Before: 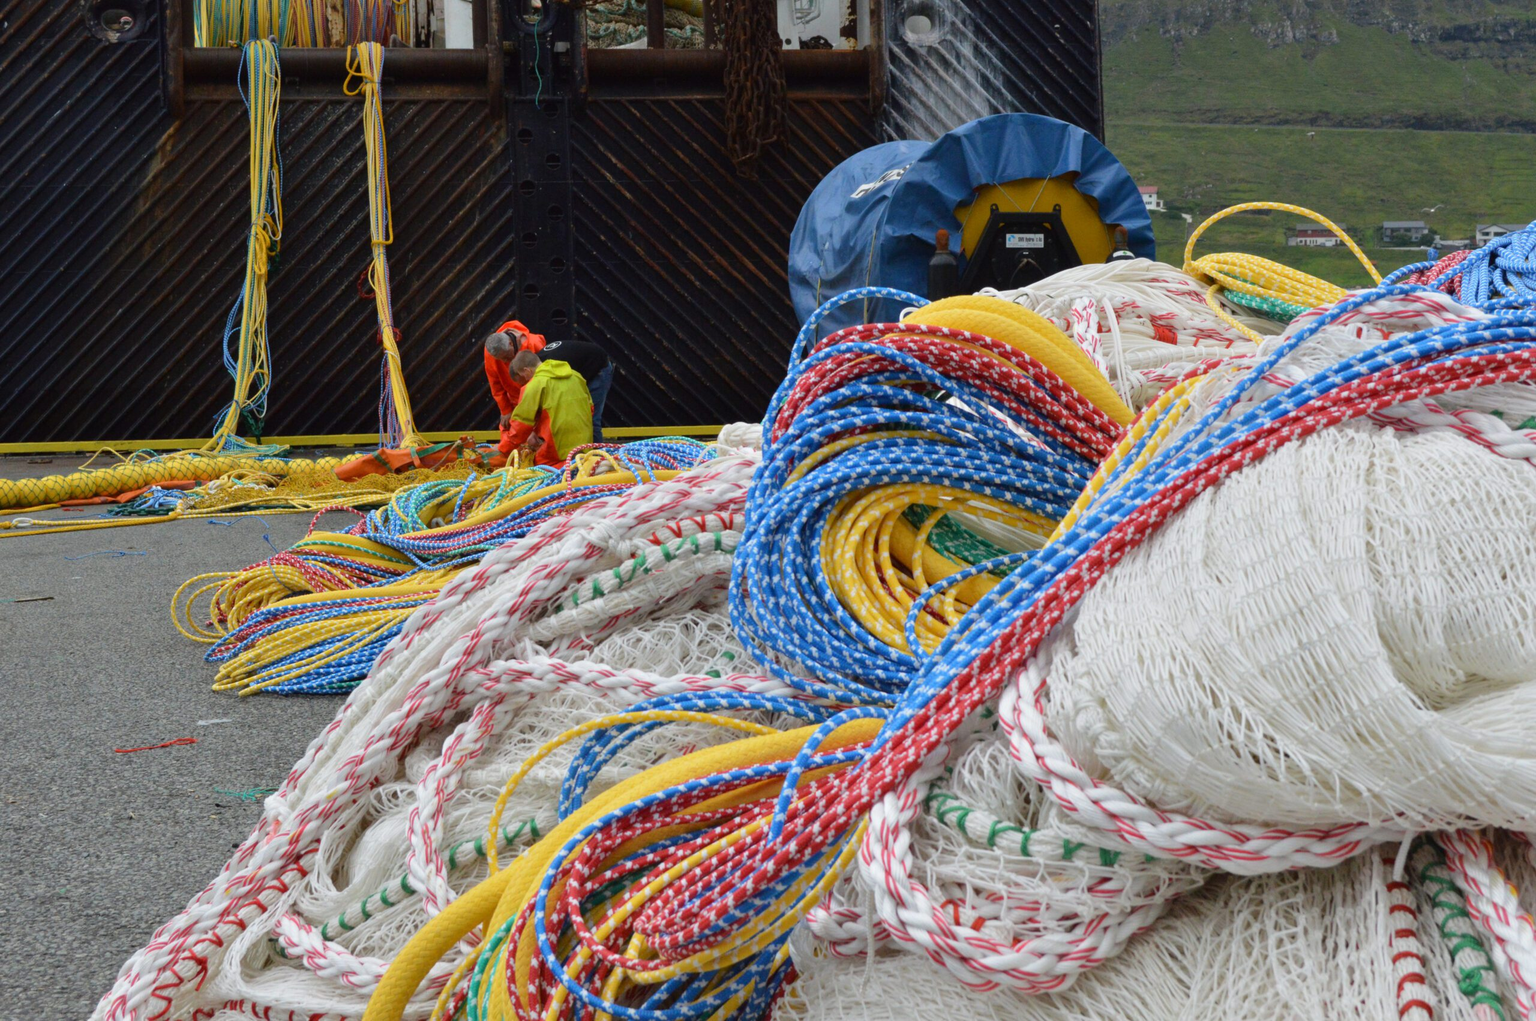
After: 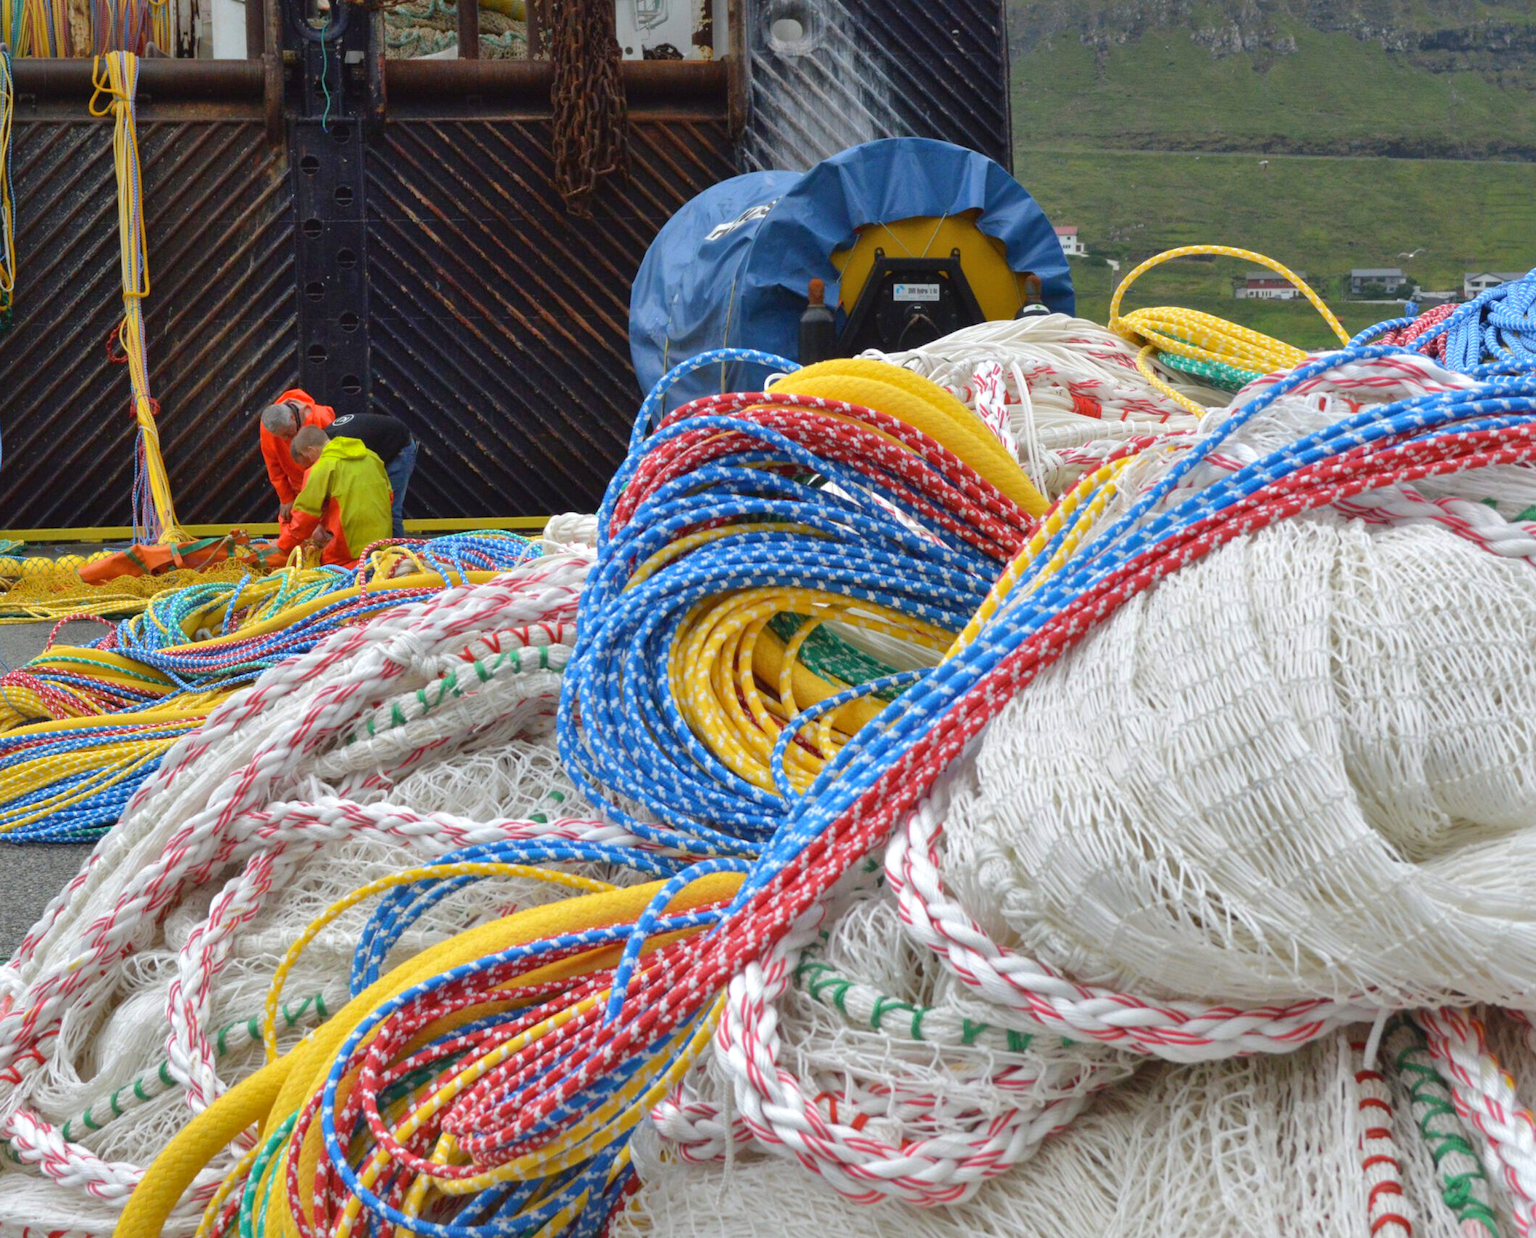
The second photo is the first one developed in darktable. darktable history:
shadows and highlights: on, module defaults
exposure: exposure 0.3 EV, compensate highlight preservation false
crop: left 17.582%, bottom 0.031%
